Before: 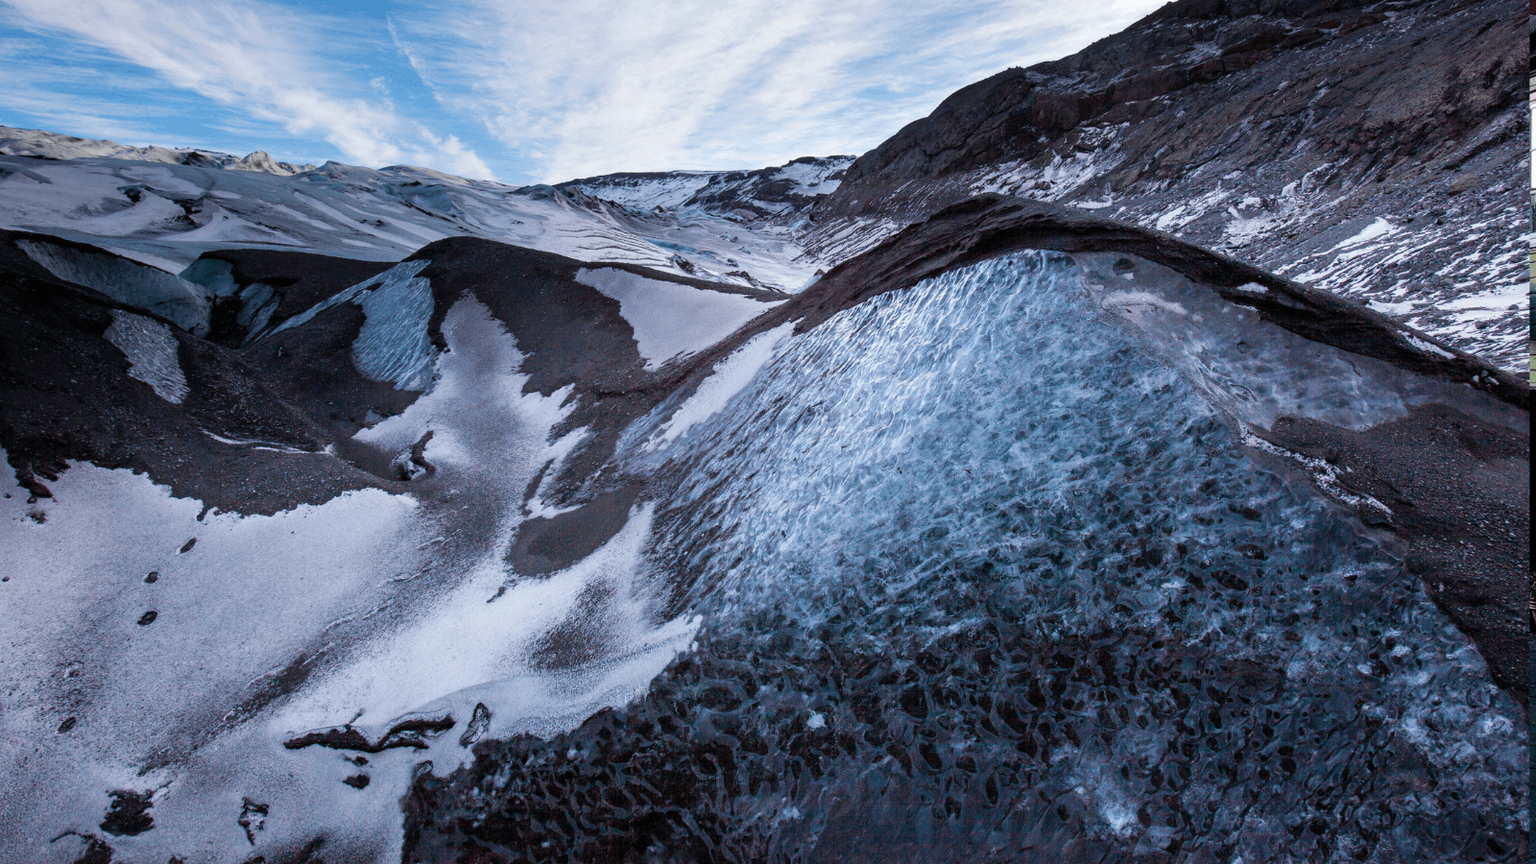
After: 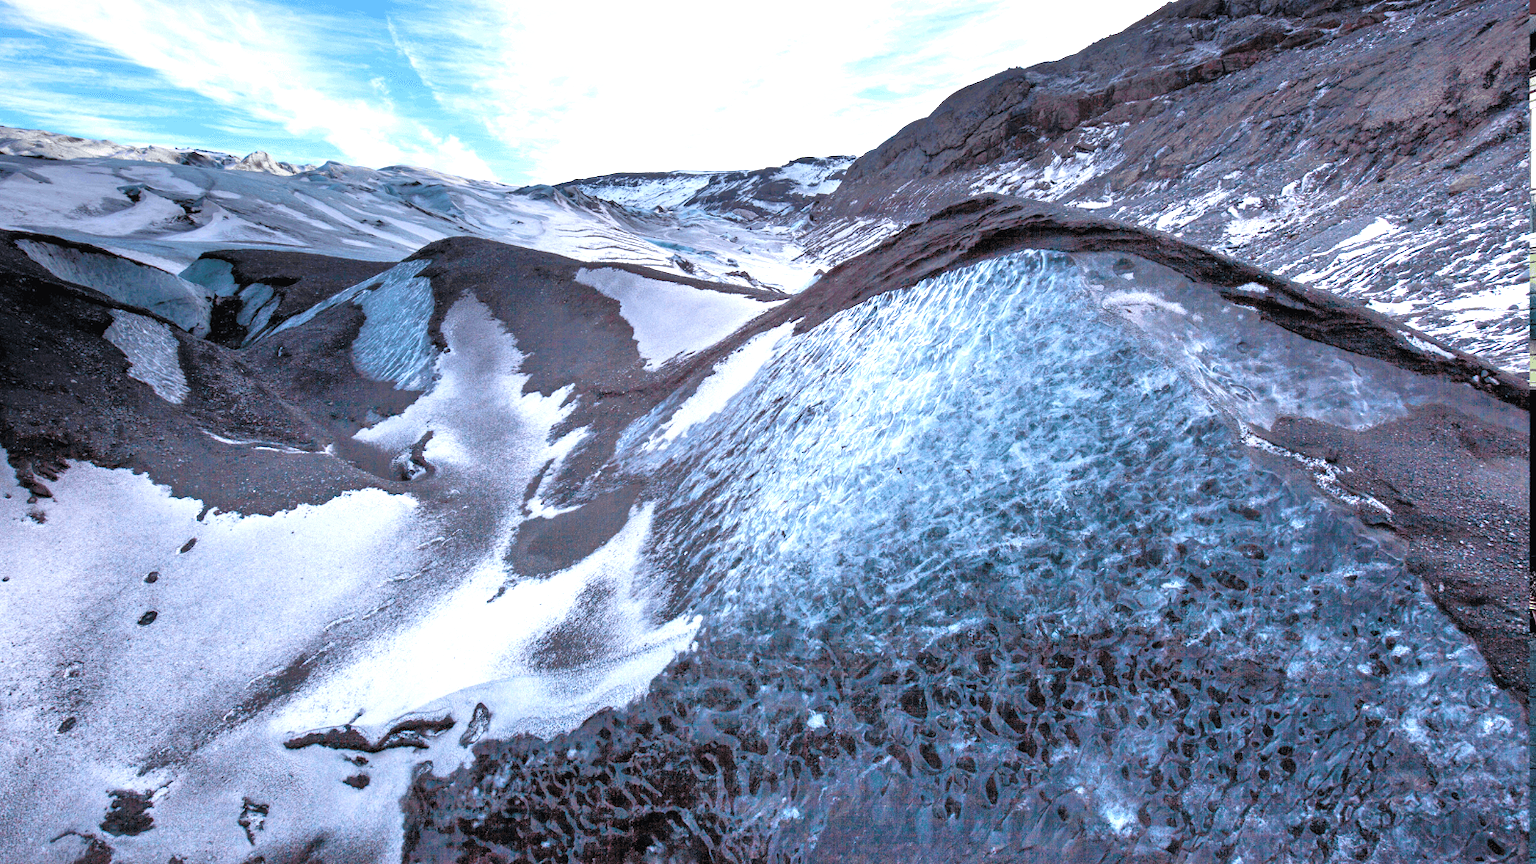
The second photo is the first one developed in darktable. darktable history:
tone equalizer: -7 EV 0.149 EV, -6 EV 0.601 EV, -5 EV 1.13 EV, -4 EV 1.35 EV, -3 EV 1.16 EV, -2 EV 0.6 EV, -1 EV 0.168 EV
exposure: black level correction 0, exposure 1.001 EV, compensate highlight preservation false
